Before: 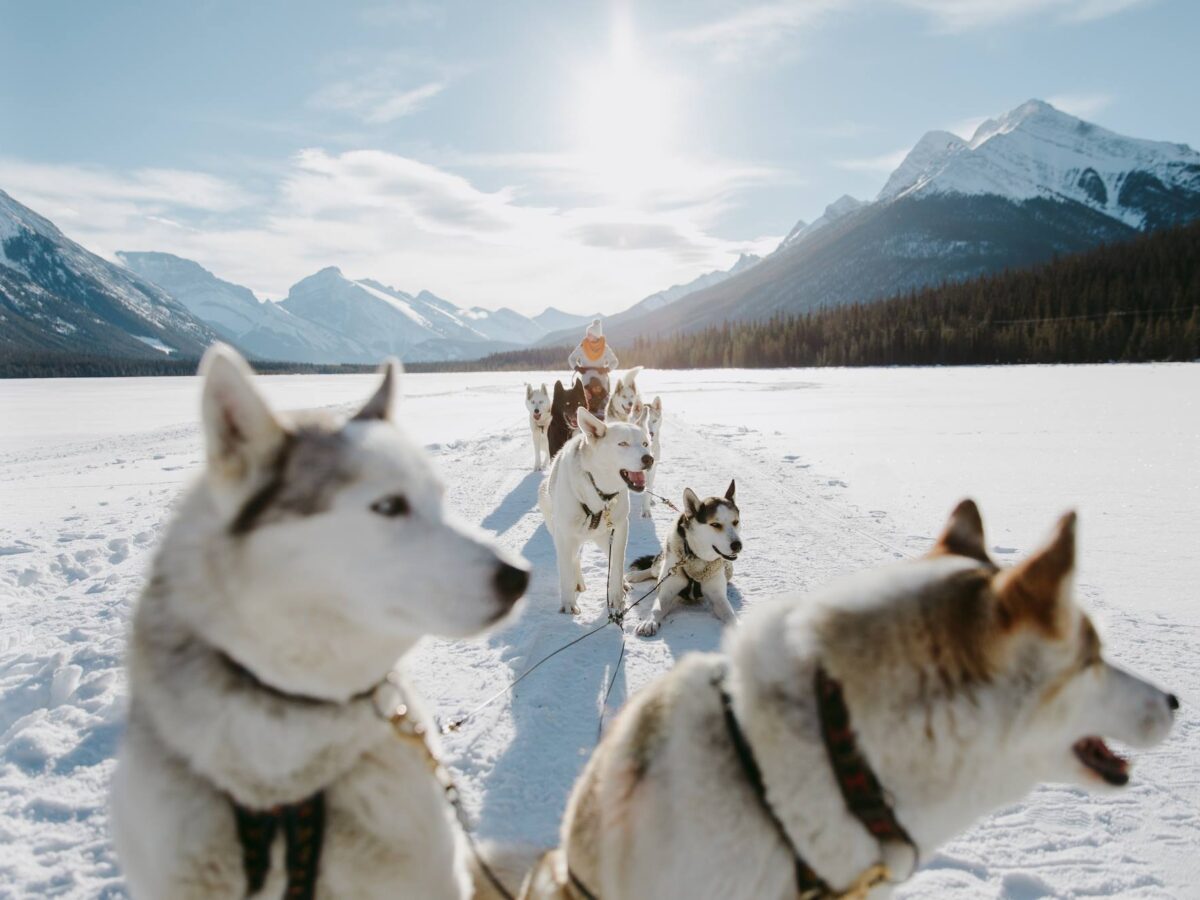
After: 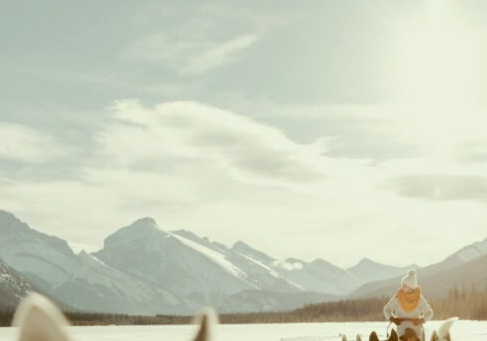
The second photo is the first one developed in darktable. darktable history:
color correction: highlights a* -5.94, highlights b* 9.48, shadows a* 10.12, shadows b* 23.94
color zones: curves: ch1 [(0, 0.523) (0.143, 0.545) (0.286, 0.52) (0.429, 0.506) (0.571, 0.503) (0.714, 0.503) (0.857, 0.508) (1, 0.523)]
crop: left 15.452%, top 5.459%, right 43.956%, bottom 56.62%
contrast brightness saturation: contrast 0.06, brightness -0.01, saturation -0.23
